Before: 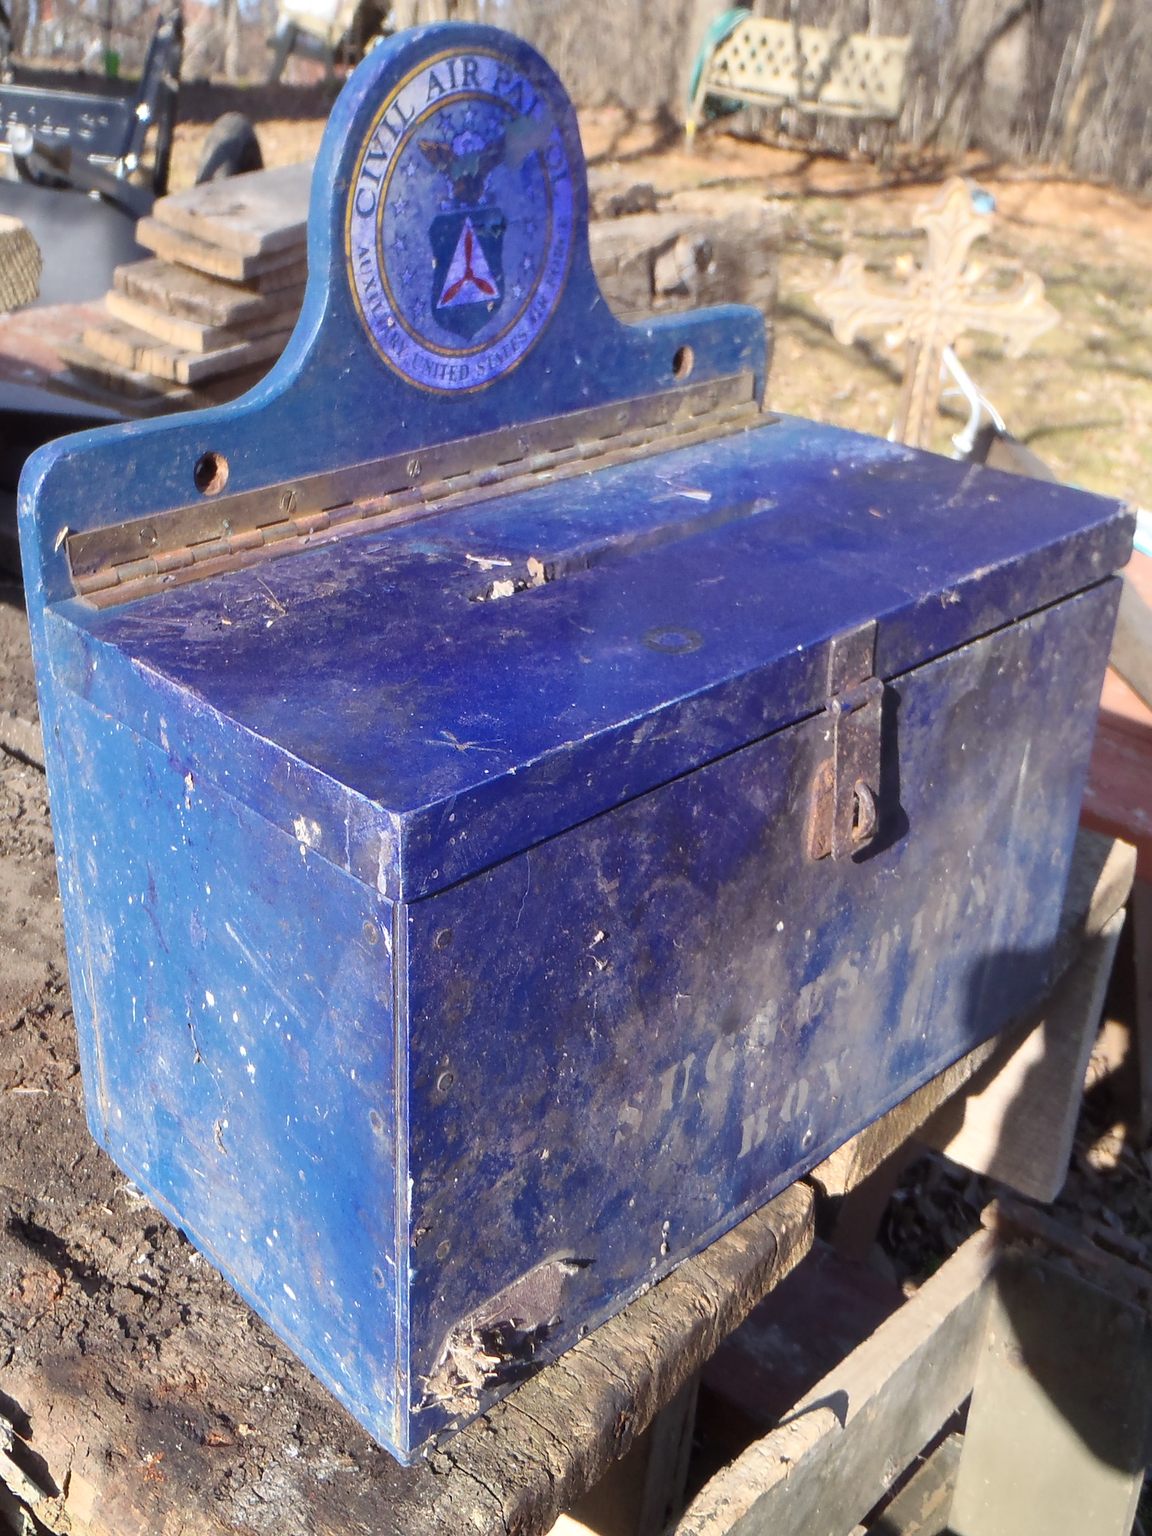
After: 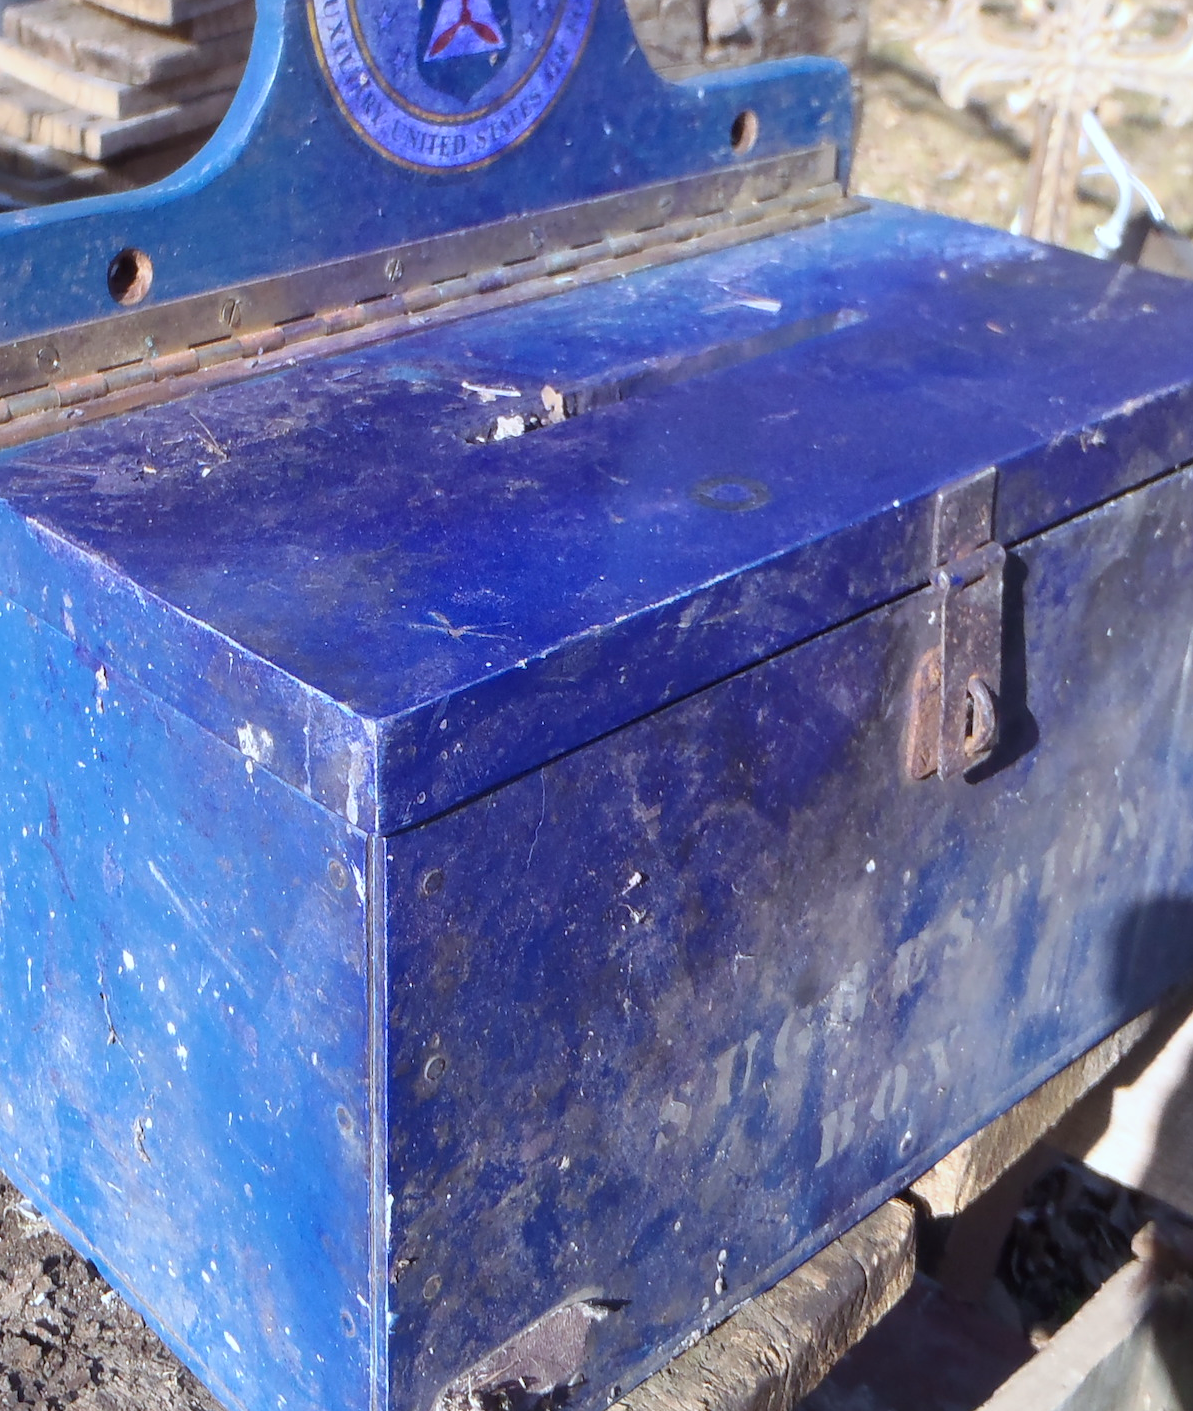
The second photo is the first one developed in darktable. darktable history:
color calibration: x 0.37, y 0.382, temperature 4303.14 K
crop: left 9.696%, top 17.024%, right 10.765%, bottom 12.382%
